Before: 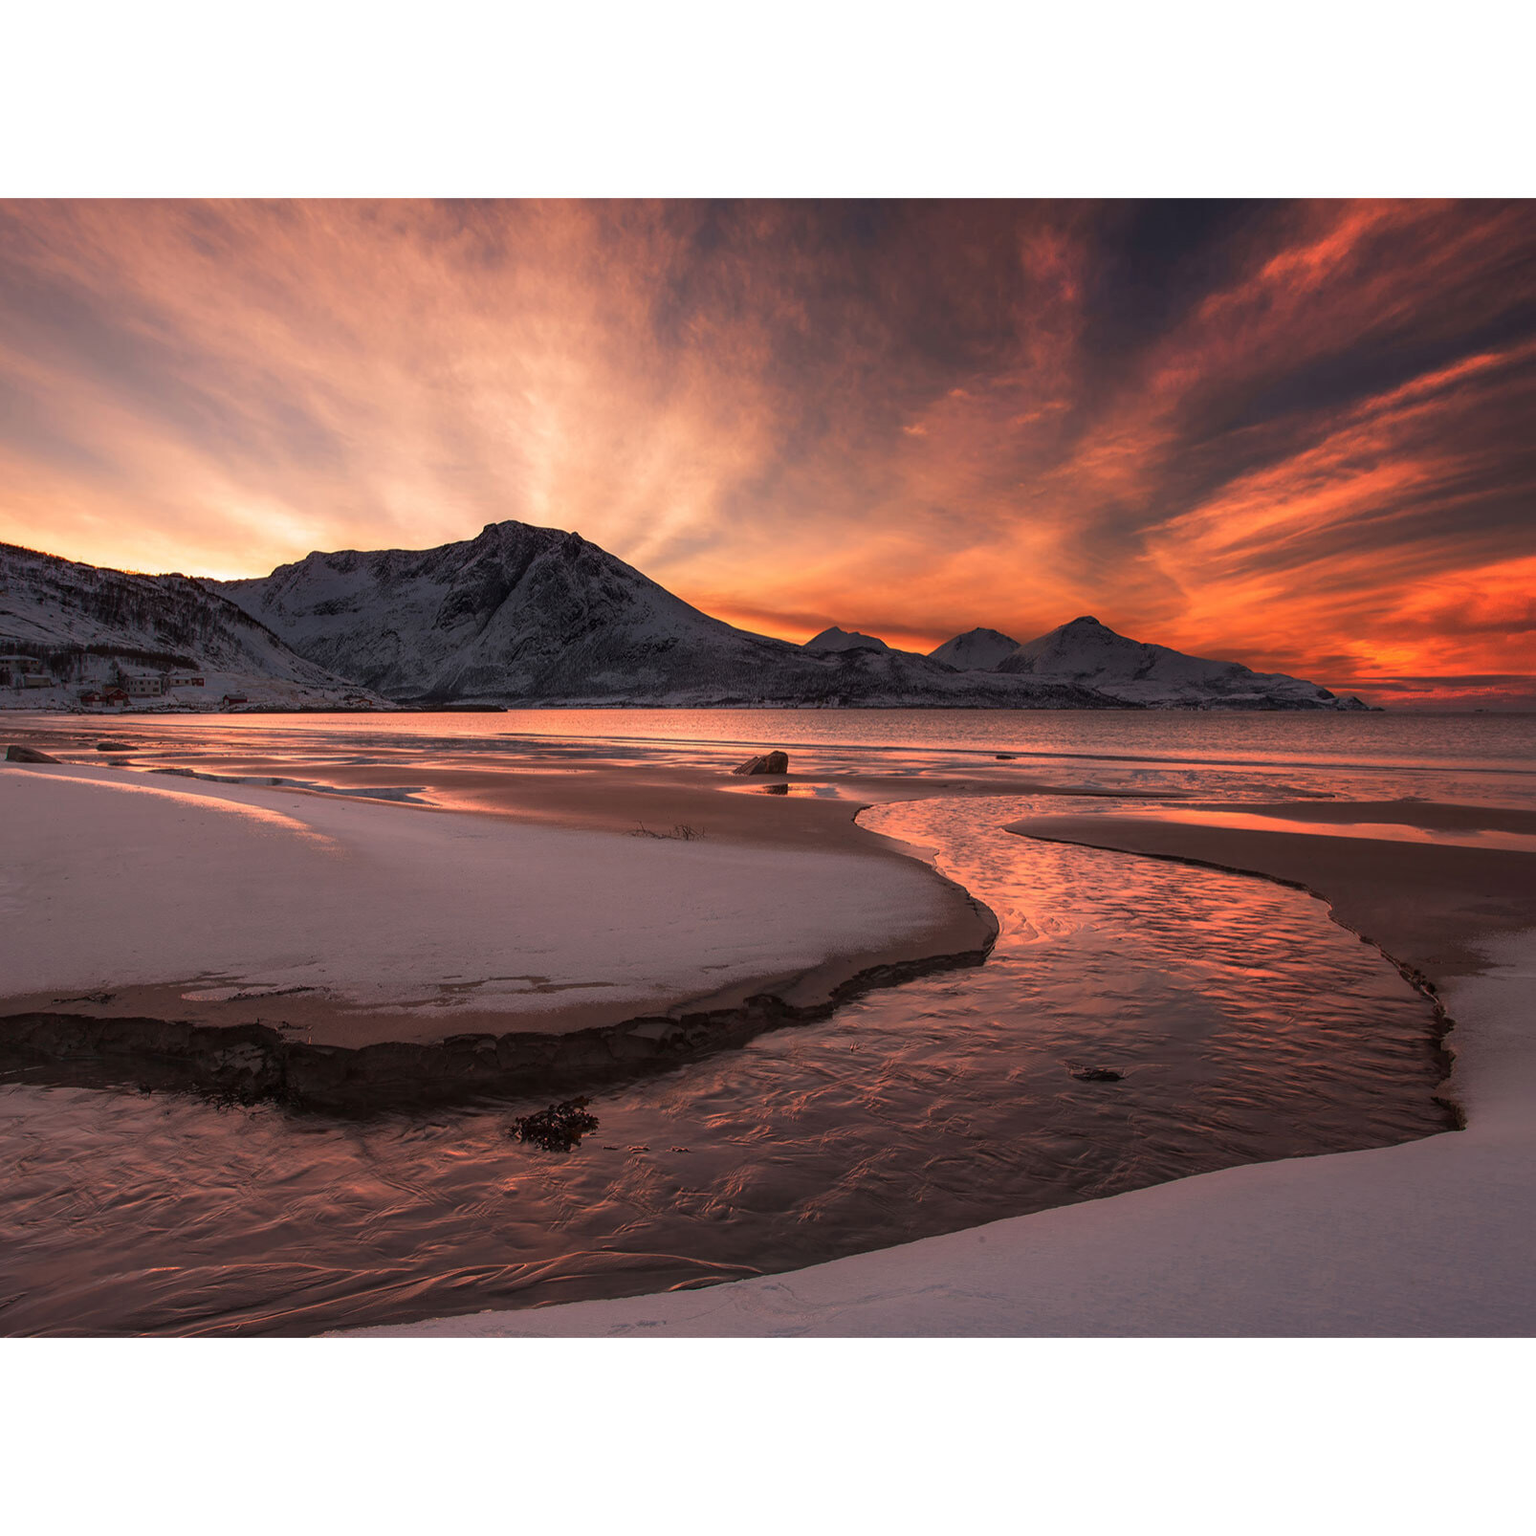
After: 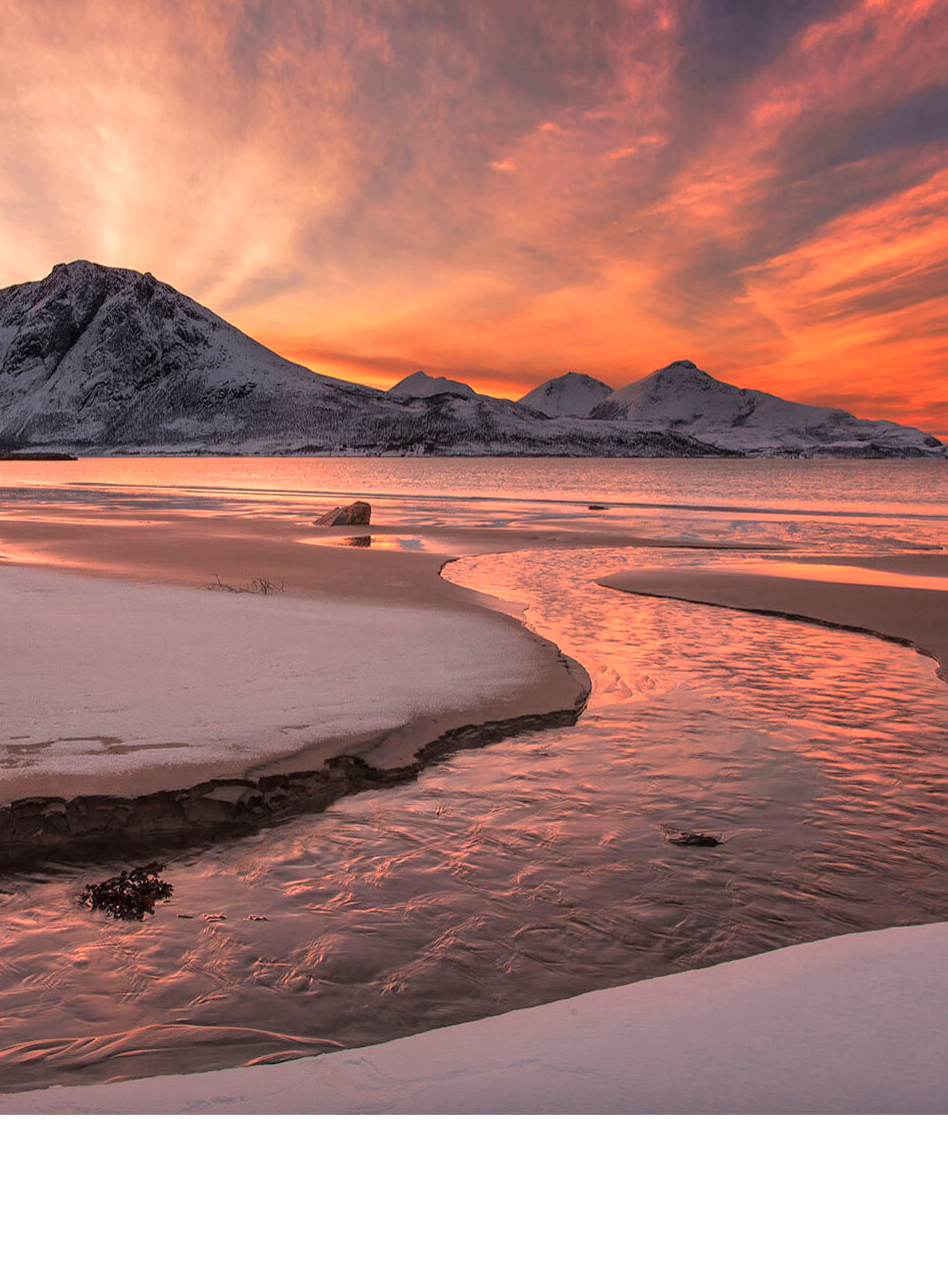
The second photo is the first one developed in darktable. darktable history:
tone equalizer: -7 EV 0.15 EV, -6 EV 0.6 EV, -5 EV 1.15 EV, -4 EV 1.33 EV, -3 EV 1.15 EV, -2 EV 0.6 EV, -1 EV 0.15 EV, mask exposure compensation -0.5 EV
crop and rotate: left 28.256%, top 17.734%, right 12.656%, bottom 3.573%
